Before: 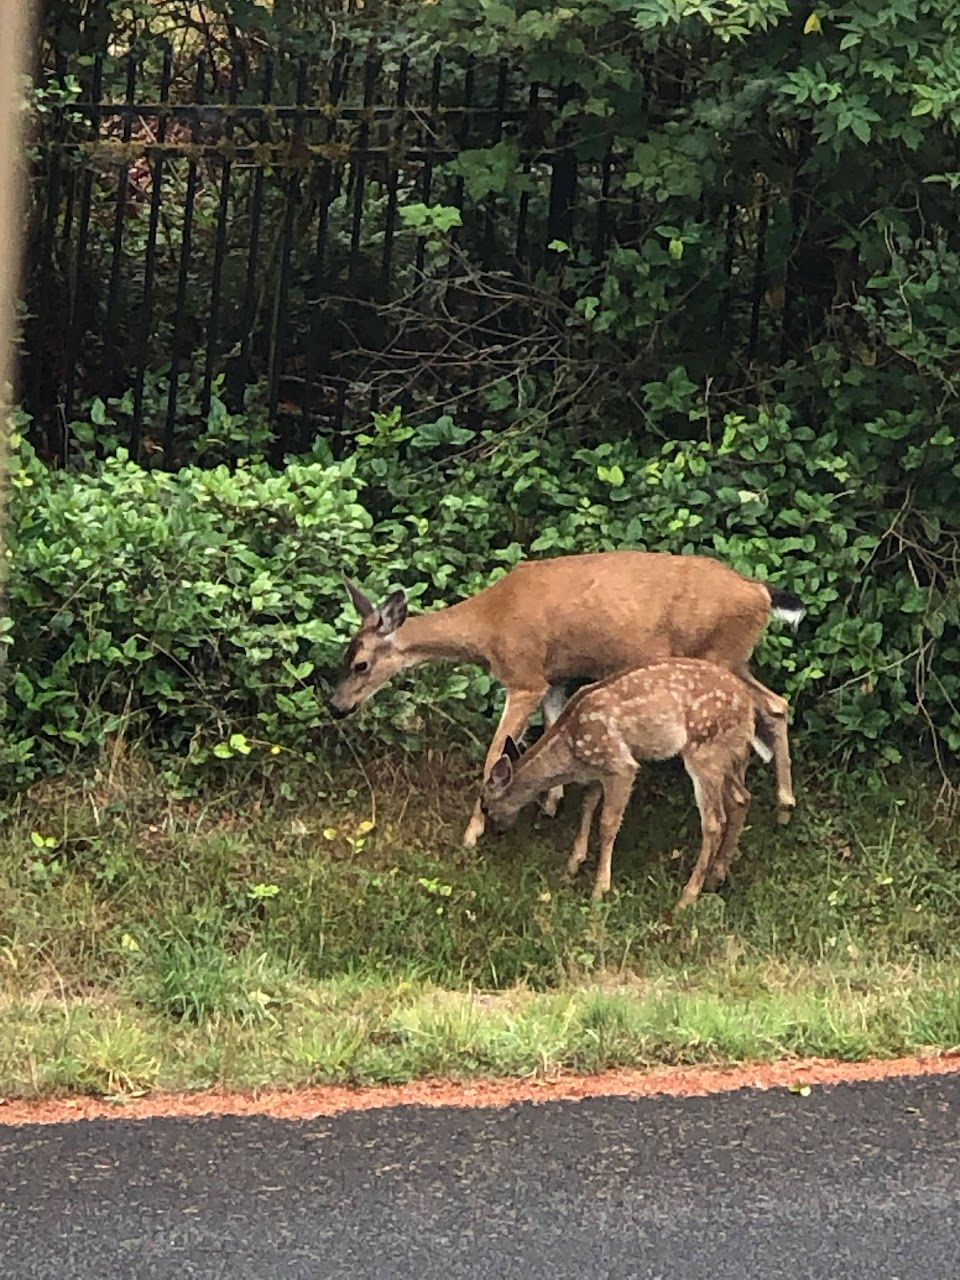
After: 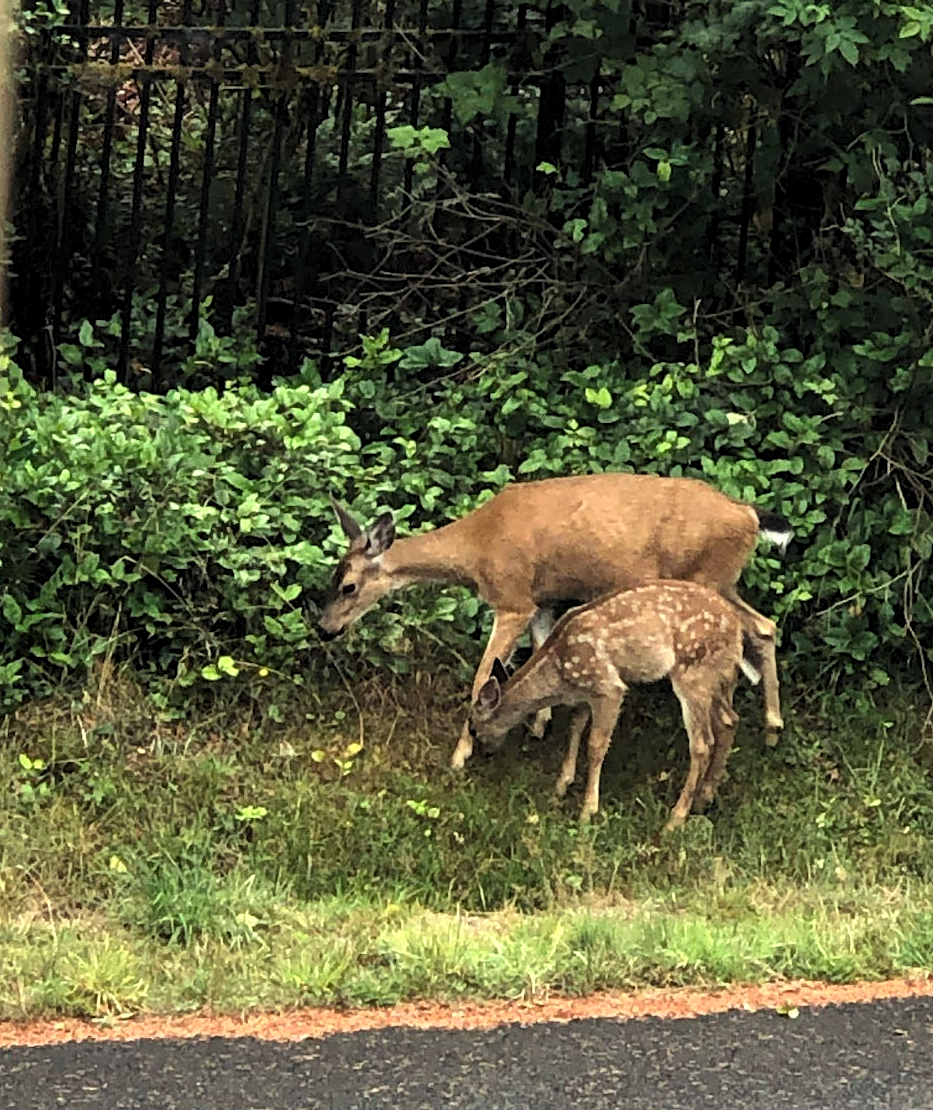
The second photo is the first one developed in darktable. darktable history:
color correction: highlights a* -4.33, highlights b* 6.58
crop: left 1.314%, top 6.146%, right 1.434%, bottom 7.122%
levels: levels [0.062, 0.494, 0.925]
